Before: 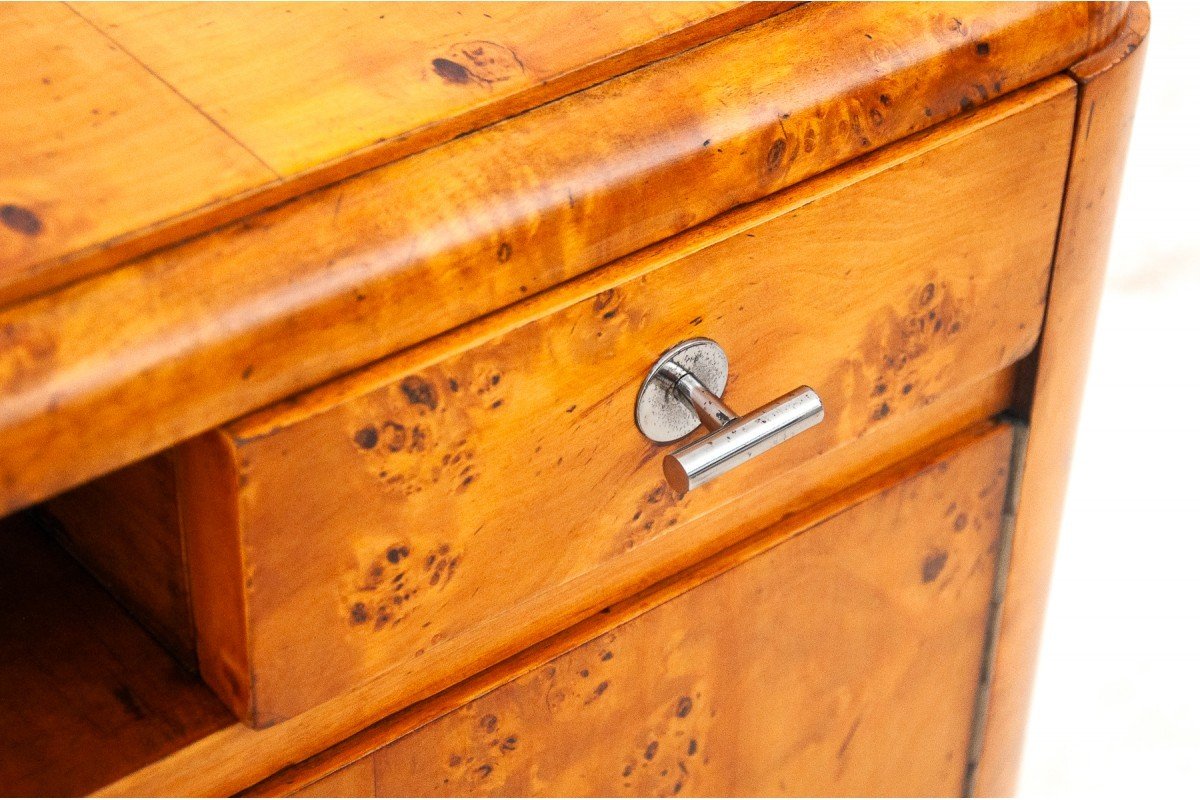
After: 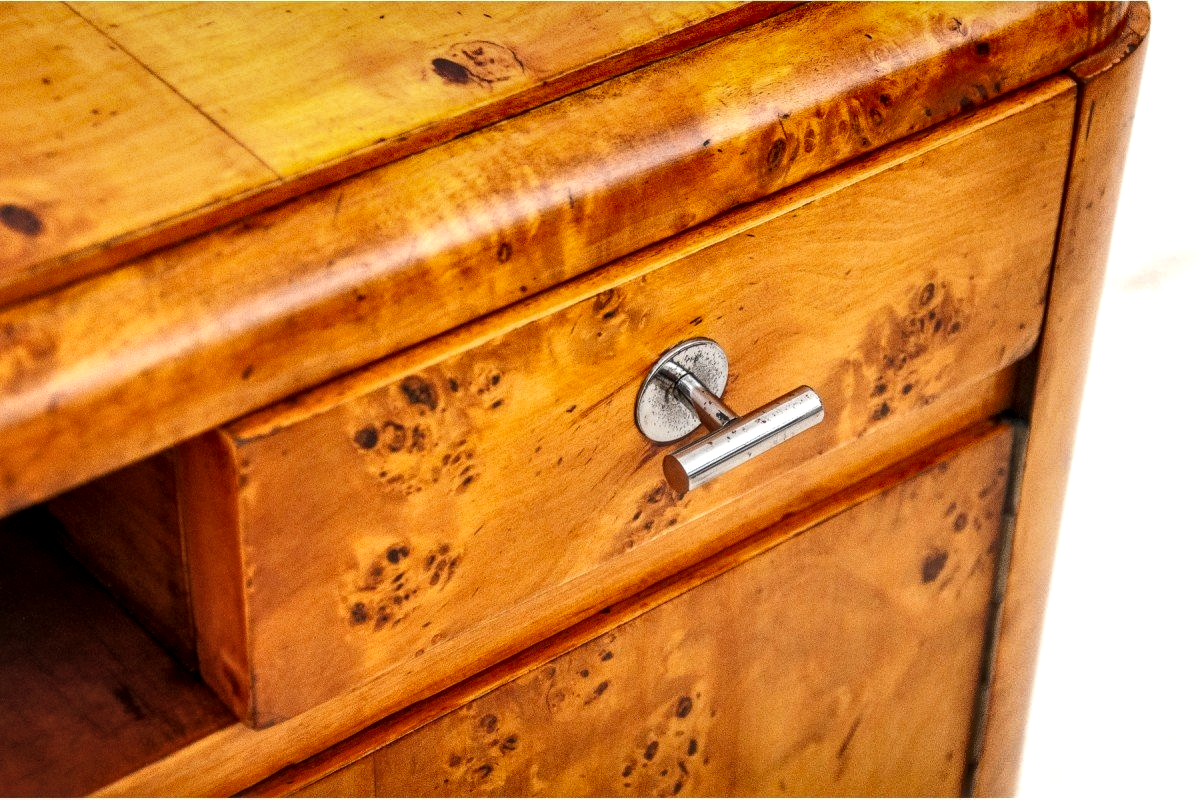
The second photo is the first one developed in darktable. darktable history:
local contrast: highlights 57%, detail 146%
shadows and highlights: shadows 6.63, soften with gaussian
